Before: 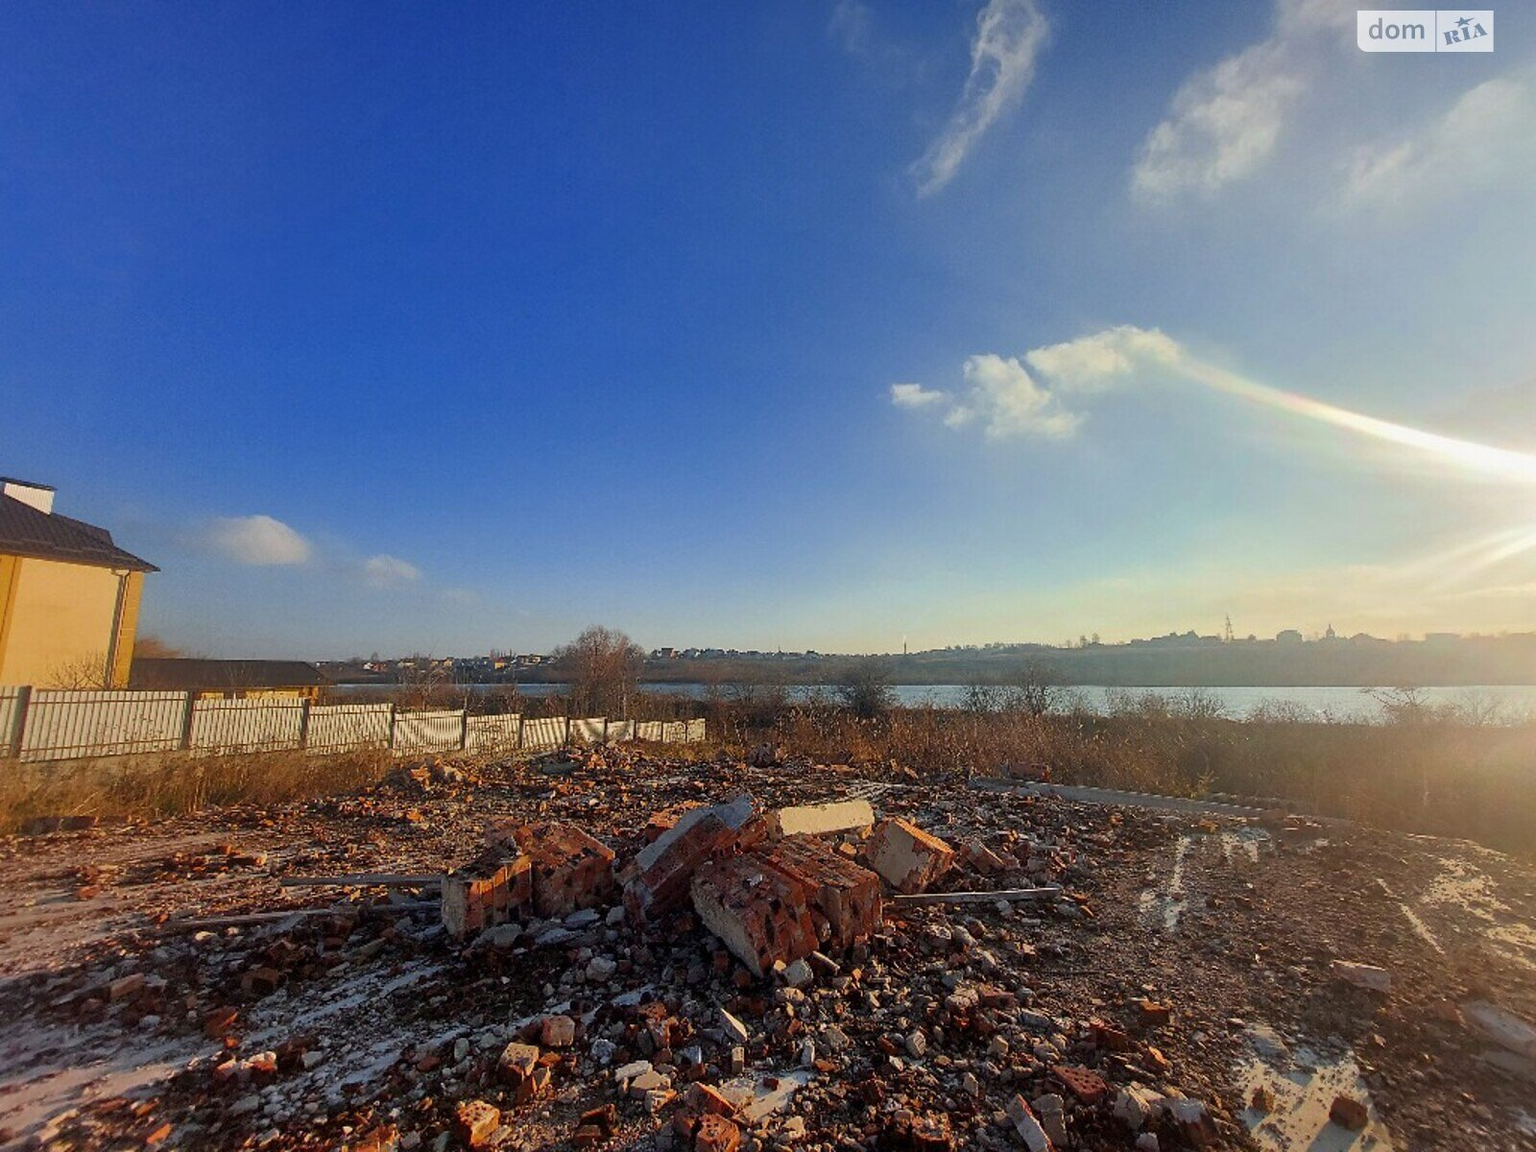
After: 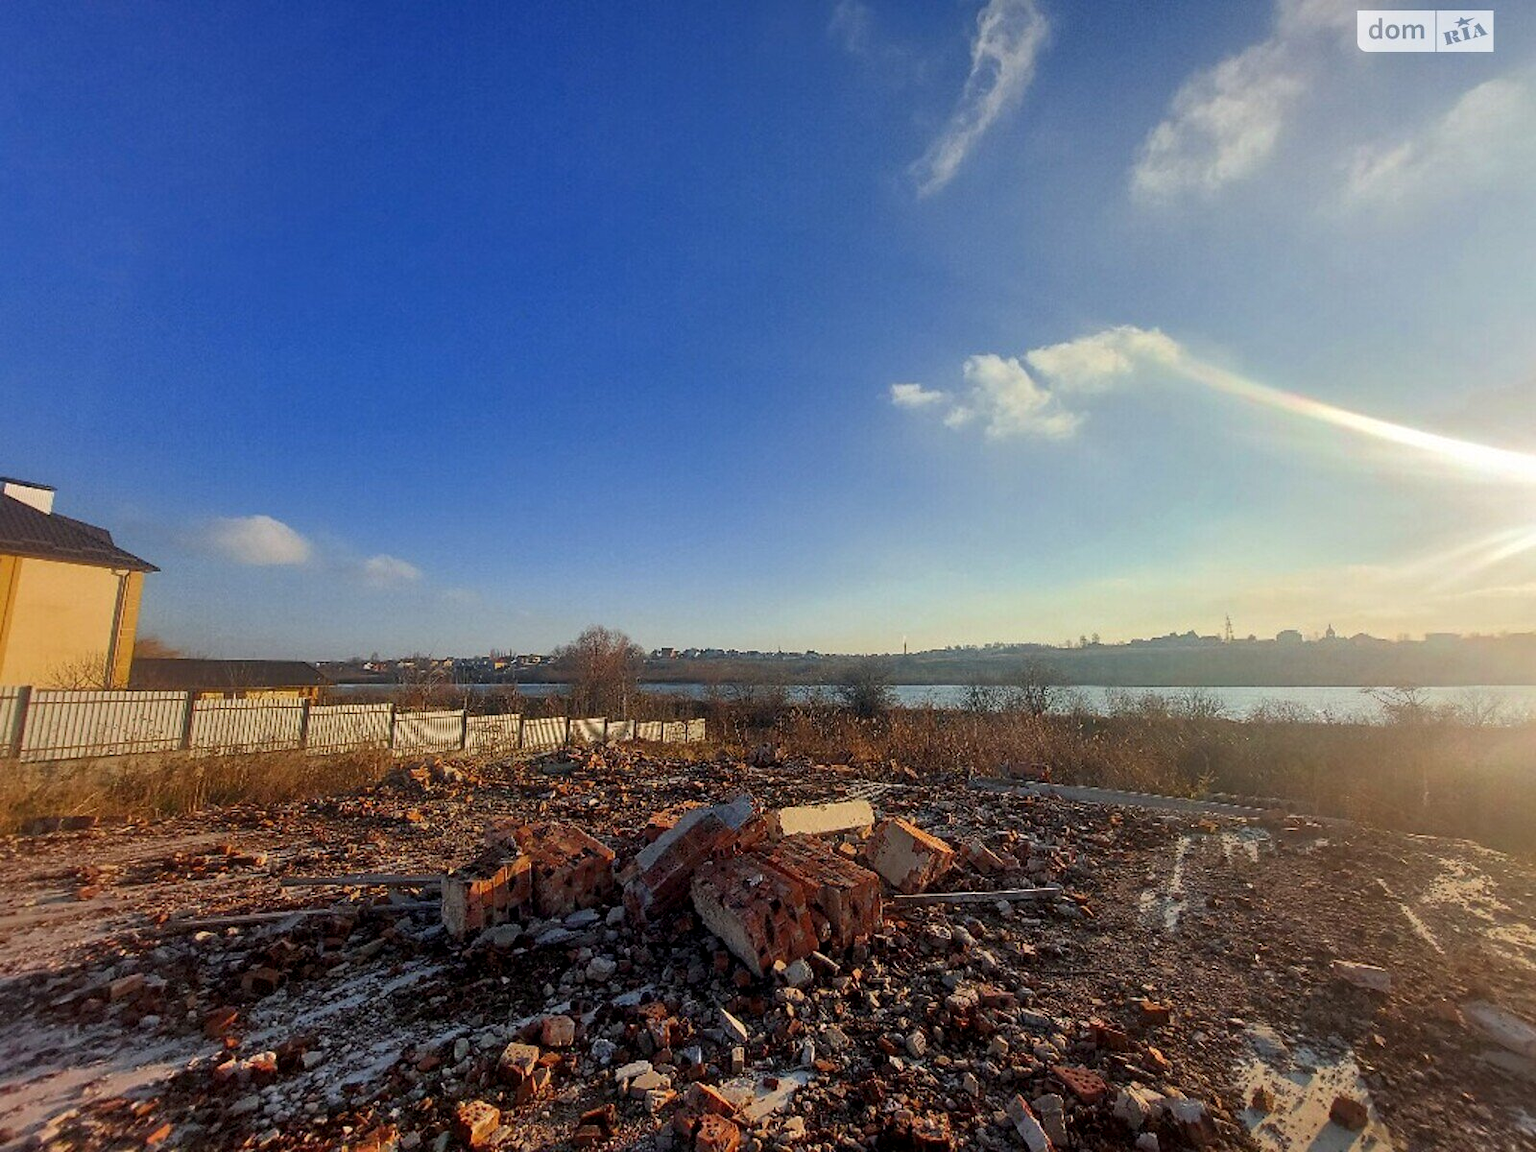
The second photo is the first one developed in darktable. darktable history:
local contrast: highlights 103%, shadows 101%, detail 120%, midtone range 0.2
